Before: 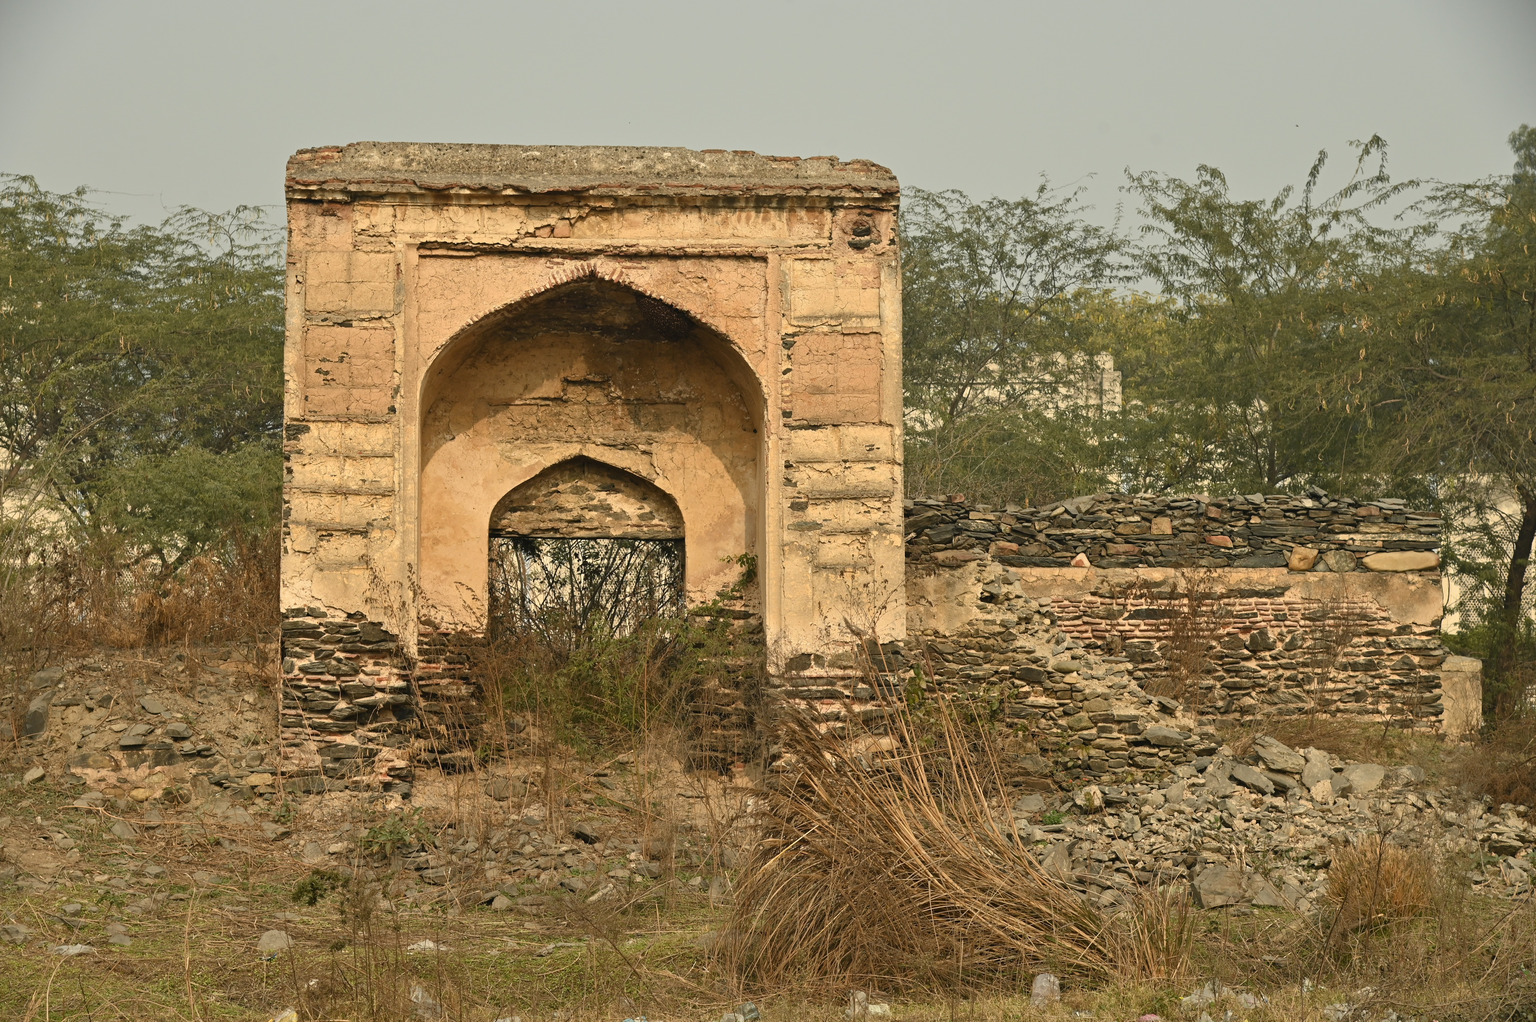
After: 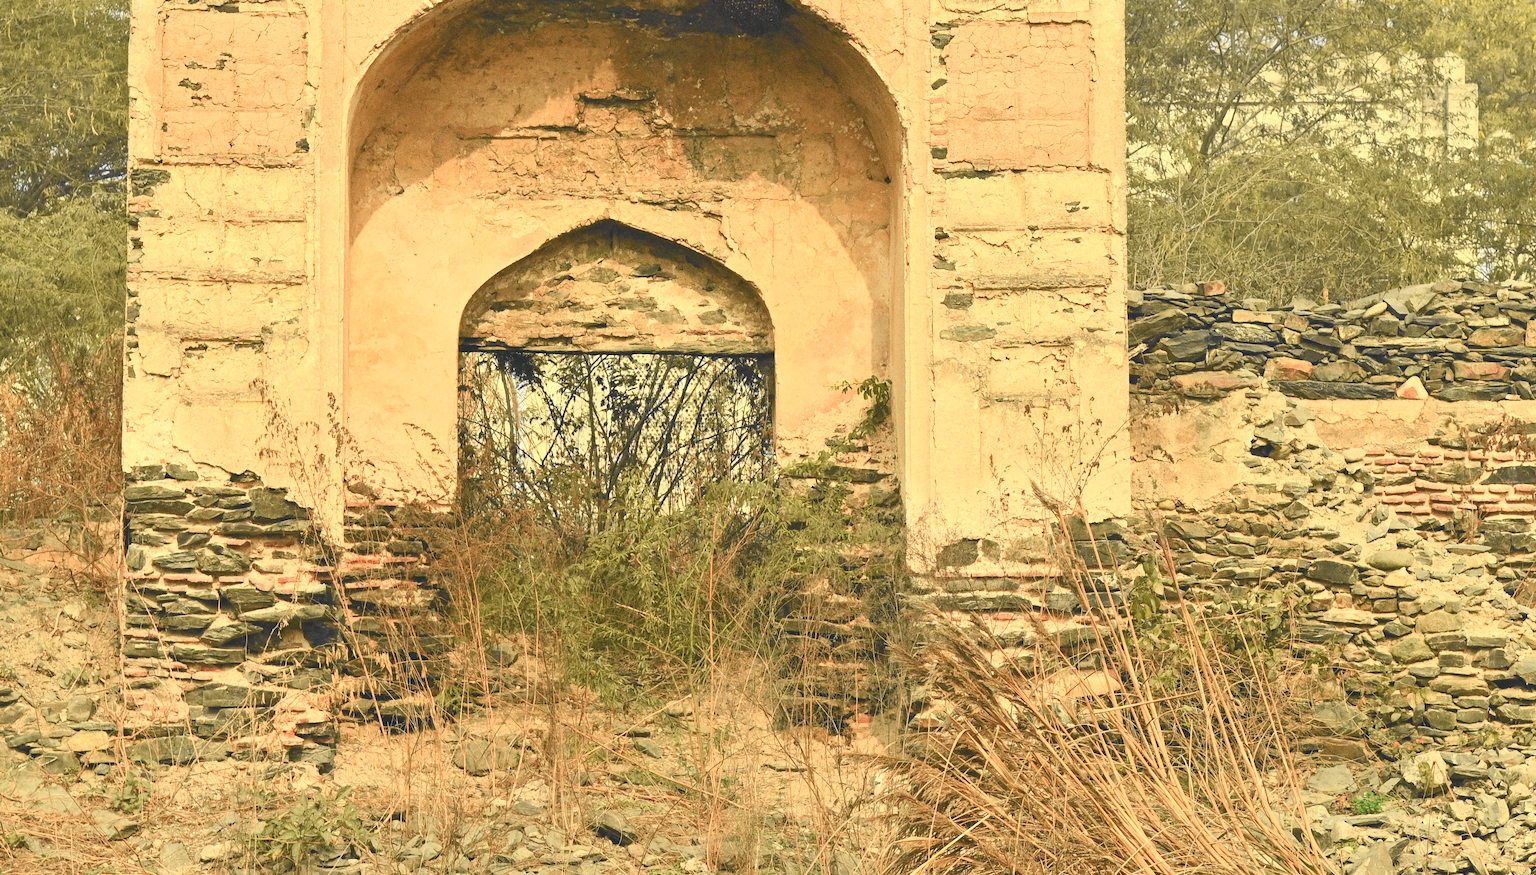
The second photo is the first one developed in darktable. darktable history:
crop: left 13.312%, top 31.28%, right 24.627%, bottom 15.582%
tone curve: curves: ch0 [(0, 0) (0.055, 0.057) (0.258, 0.307) (0.434, 0.543) (0.517, 0.657) (0.745, 0.874) (1, 1)]; ch1 [(0, 0) (0.346, 0.307) (0.418, 0.383) (0.46, 0.439) (0.482, 0.493) (0.502, 0.497) (0.517, 0.506) (0.55, 0.561) (0.588, 0.61) (0.646, 0.688) (1, 1)]; ch2 [(0, 0) (0.346, 0.34) (0.431, 0.45) (0.485, 0.499) (0.5, 0.503) (0.527, 0.508) (0.545, 0.562) (0.679, 0.706) (1, 1)], color space Lab, independent channels, preserve colors none
exposure: black level correction -0.005, exposure 0.622 EV, compensate highlight preservation false
color balance rgb: perceptual saturation grading › global saturation -0.31%, global vibrance -8%, contrast -13%, saturation formula JzAzBz (2021)
grain: coarseness 0.09 ISO, strength 40%
